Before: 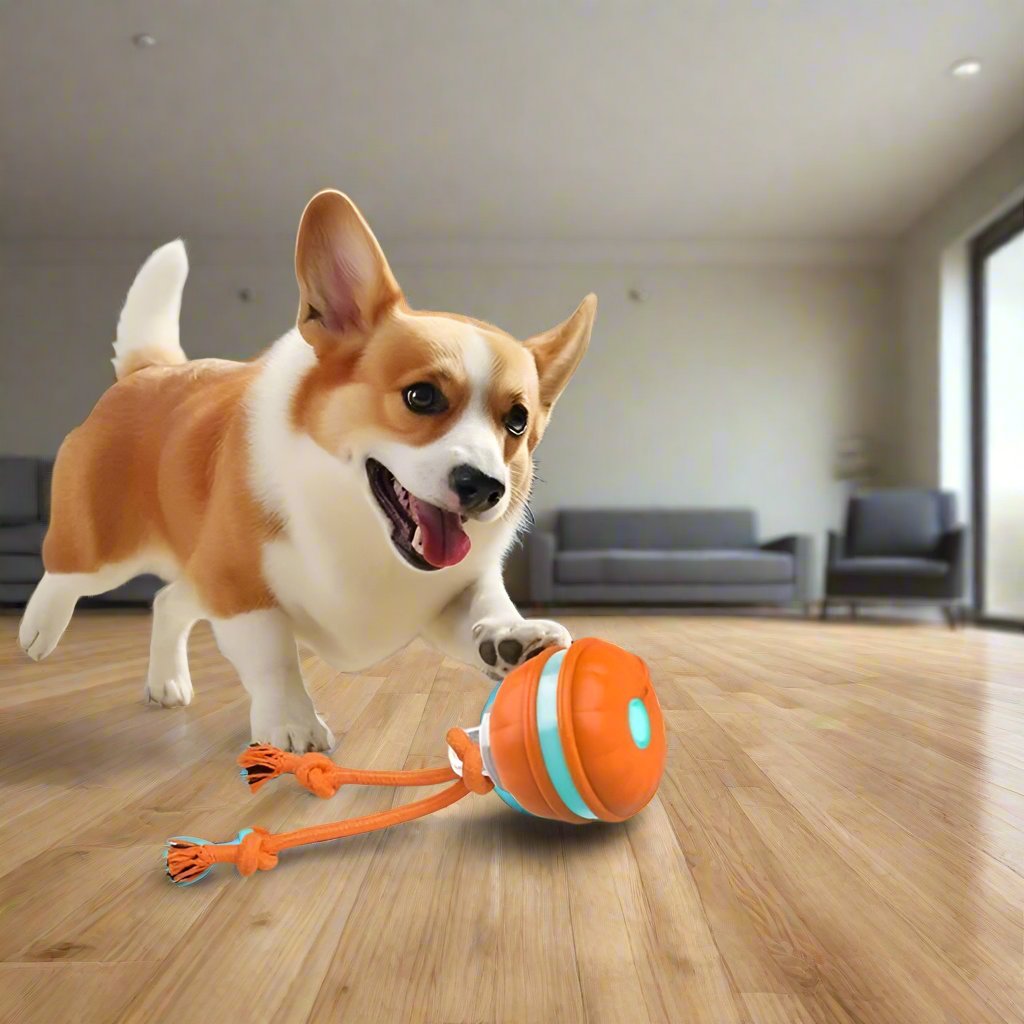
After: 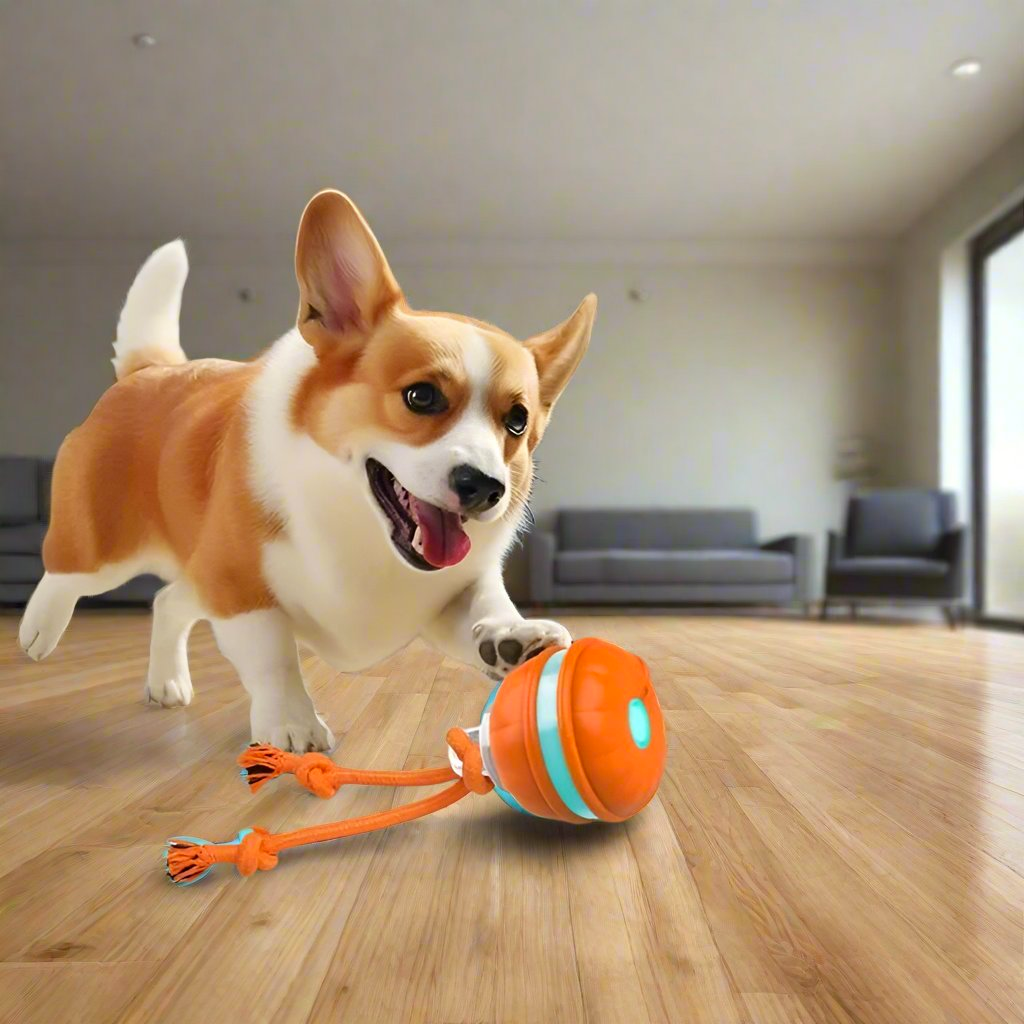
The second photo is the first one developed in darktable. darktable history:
contrast brightness saturation: saturation 0.103
